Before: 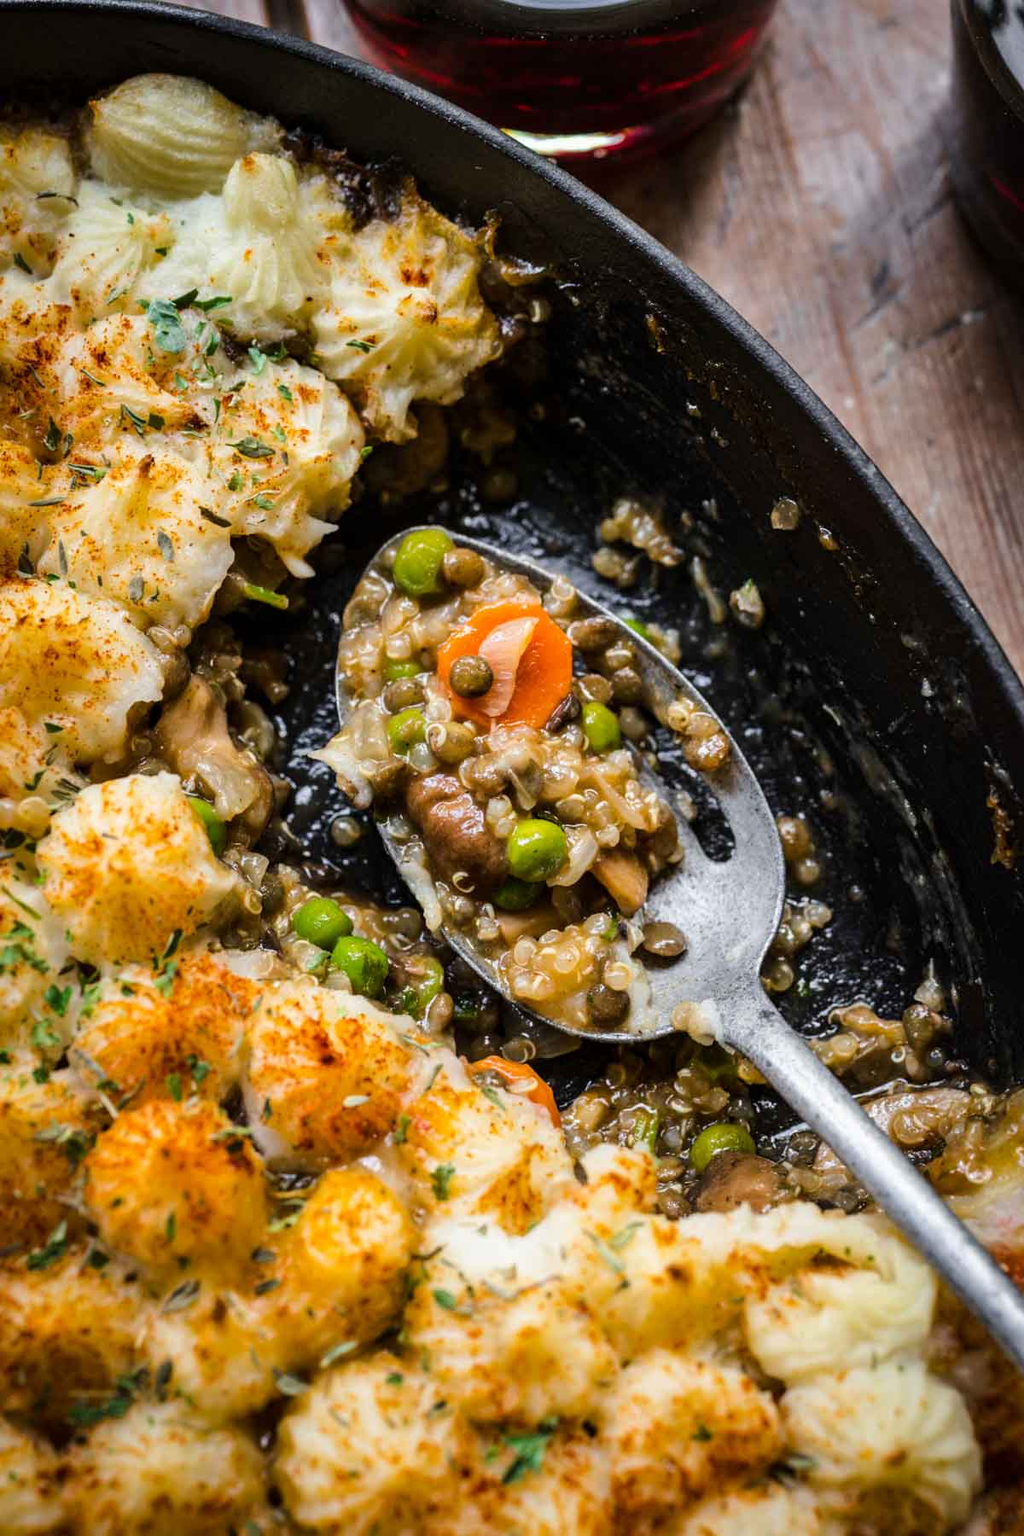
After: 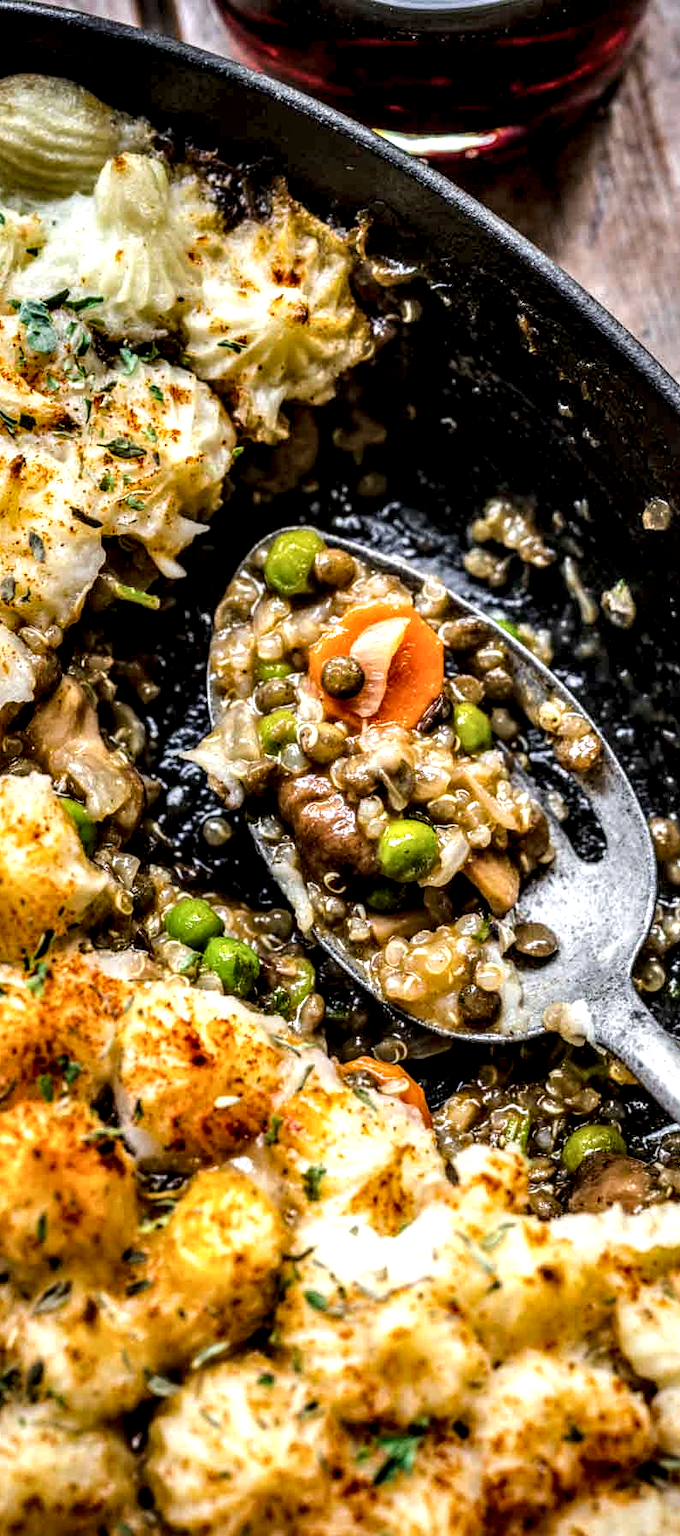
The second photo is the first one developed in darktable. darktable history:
crop and rotate: left 12.601%, right 20.909%
local contrast: highlights 21%, detail 196%
exposure: exposure 0.211 EV, compensate exposure bias true, compensate highlight preservation false
